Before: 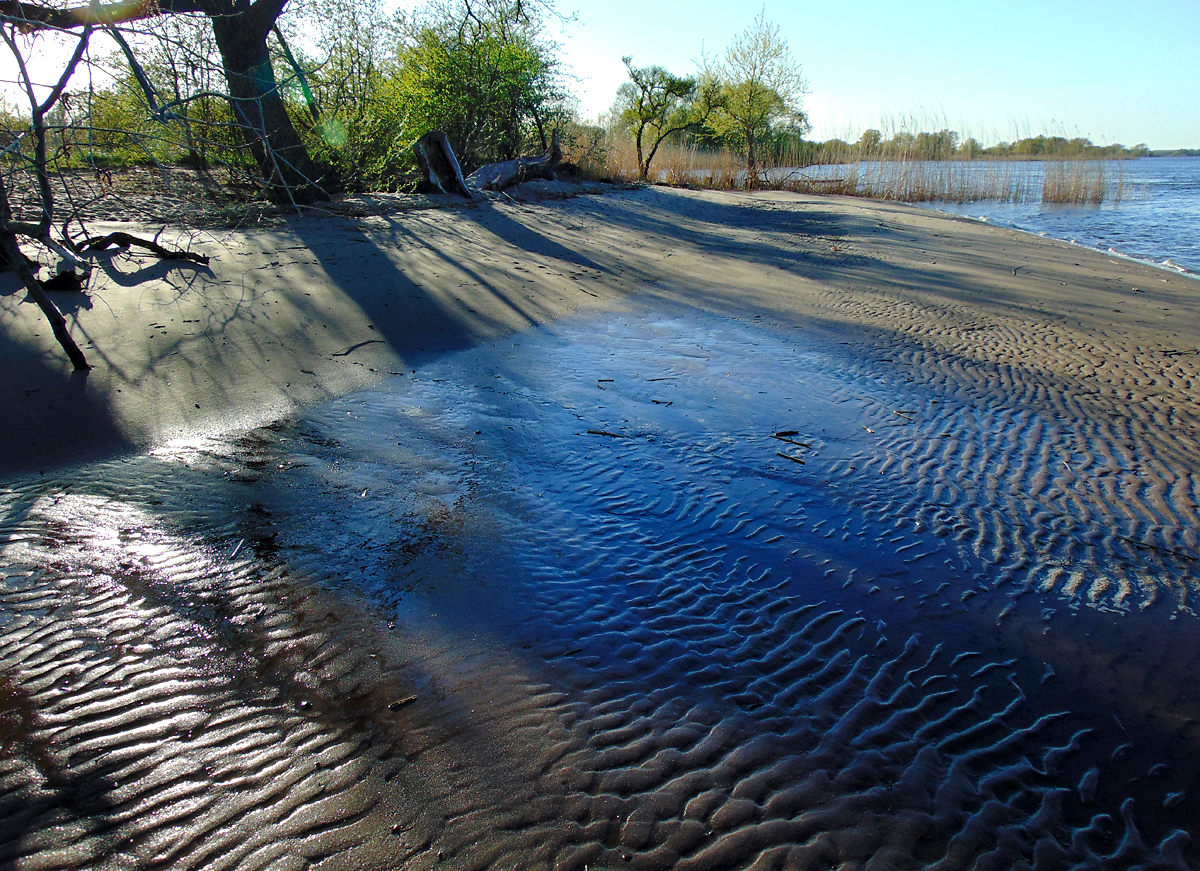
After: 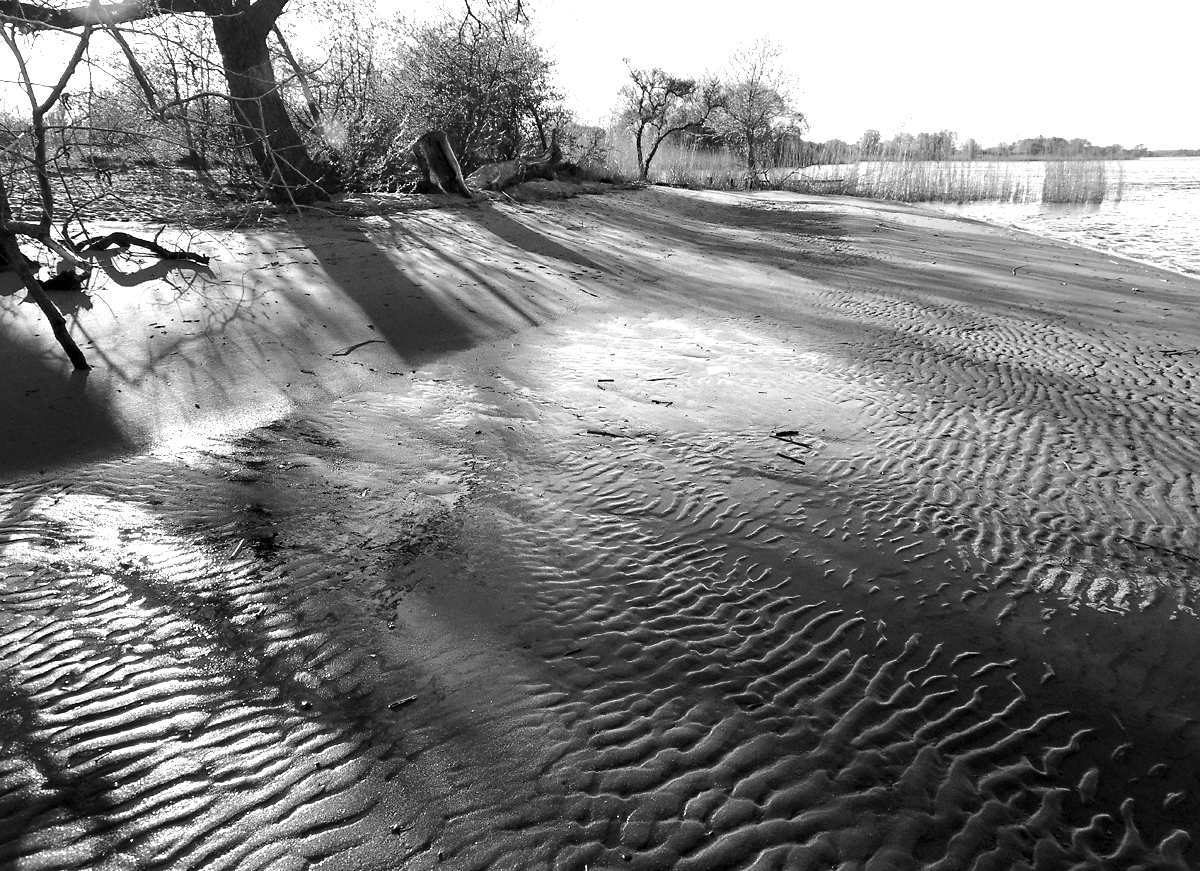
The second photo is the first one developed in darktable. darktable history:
exposure: exposure 0.74 EV, compensate highlight preservation false
color zones: curves: ch0 [(0.009, 0.528) (0.136, 0.6) (0.255, 0.586) (0.39, 0.528) (0.522, 0.584) (0.686, 0.736) (0.849, 0.561)]; ch1 [(0.045, 0.781) (0.14, 0.416) (0.257, 0.695) (0.442, 0.032) (0.738, 0.338) (0.818, 0.632) (0.891, 0.741) (1, 0.704)]; ch2 [(0, 0.667) (0.141, 0.52) (0.26, 0.37) (0.474, 0.432) (0.743, 0.286)]
monochrome: a -11.7, b 1.62, size 0.5, highlights 0.38
